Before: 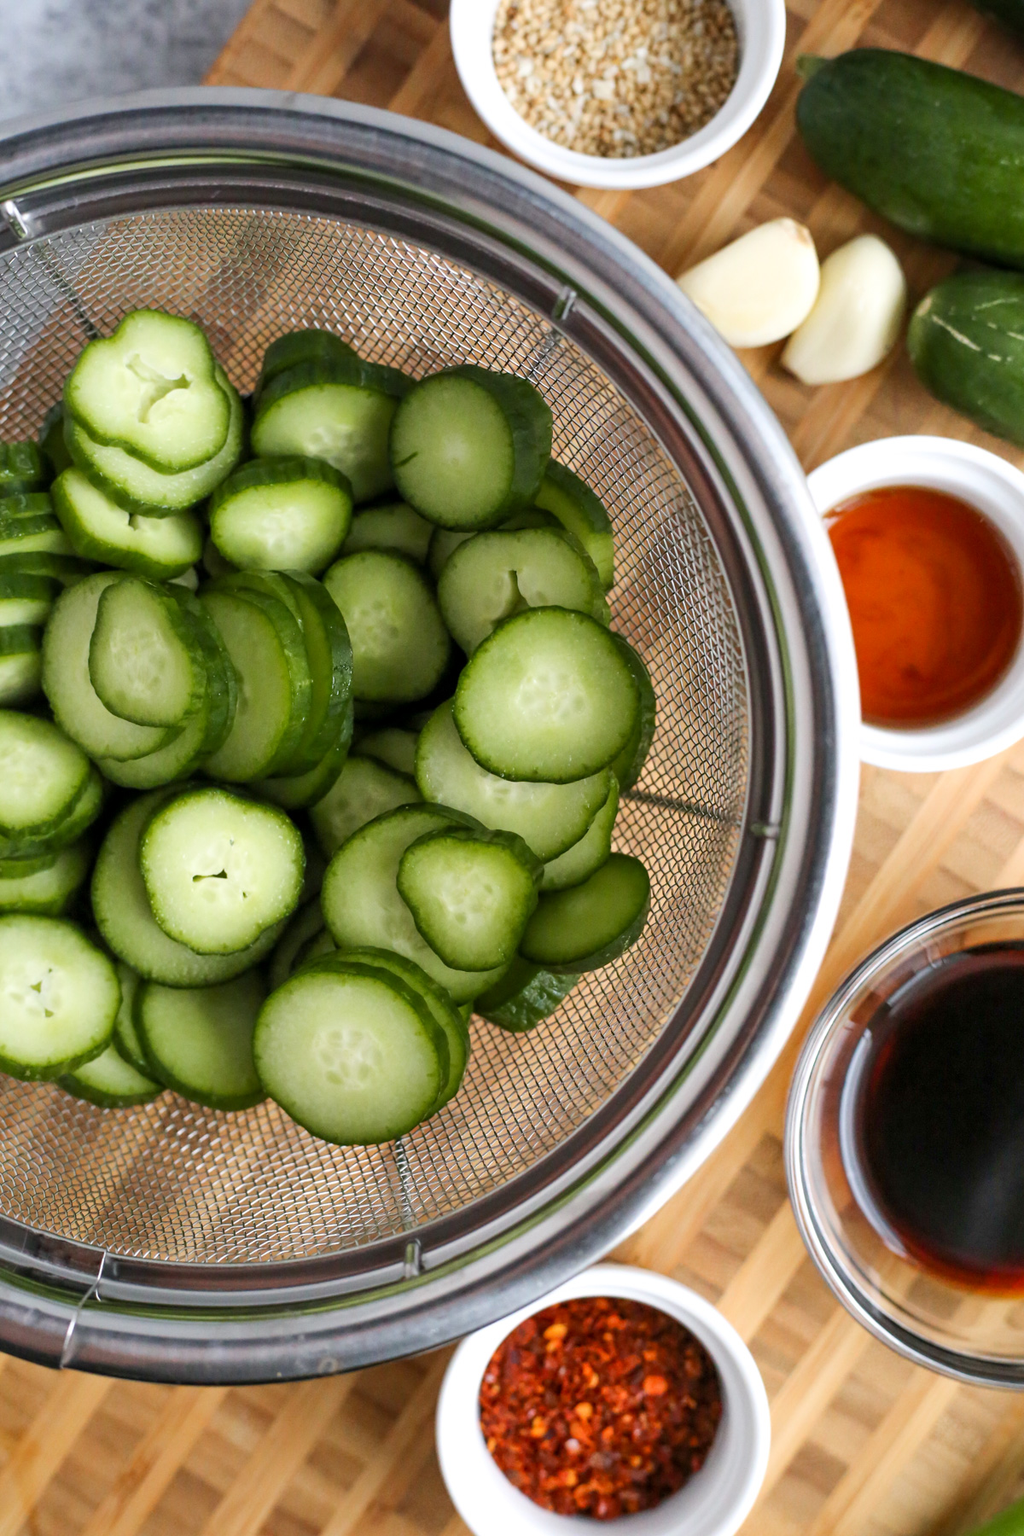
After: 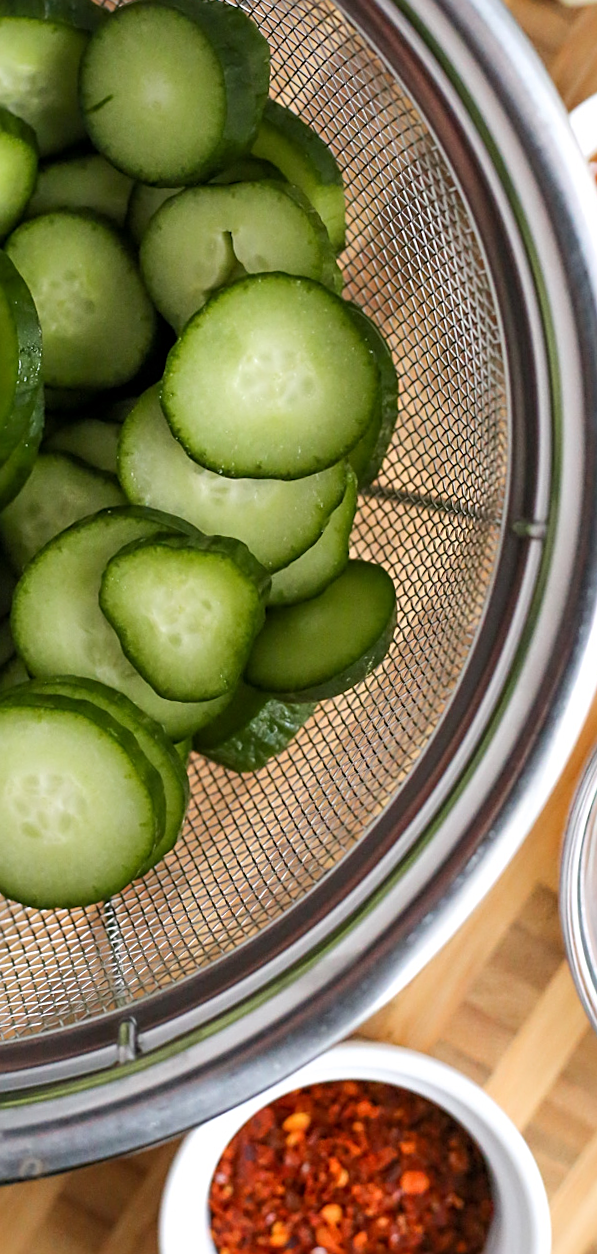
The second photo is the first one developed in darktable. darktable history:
sharpen: on, module defaults
crop: left 31.379%, top 24.658%, right 20.326%, bottom 6.628%
rotate and perspective: rotation -1.24°, automatic cropping off
